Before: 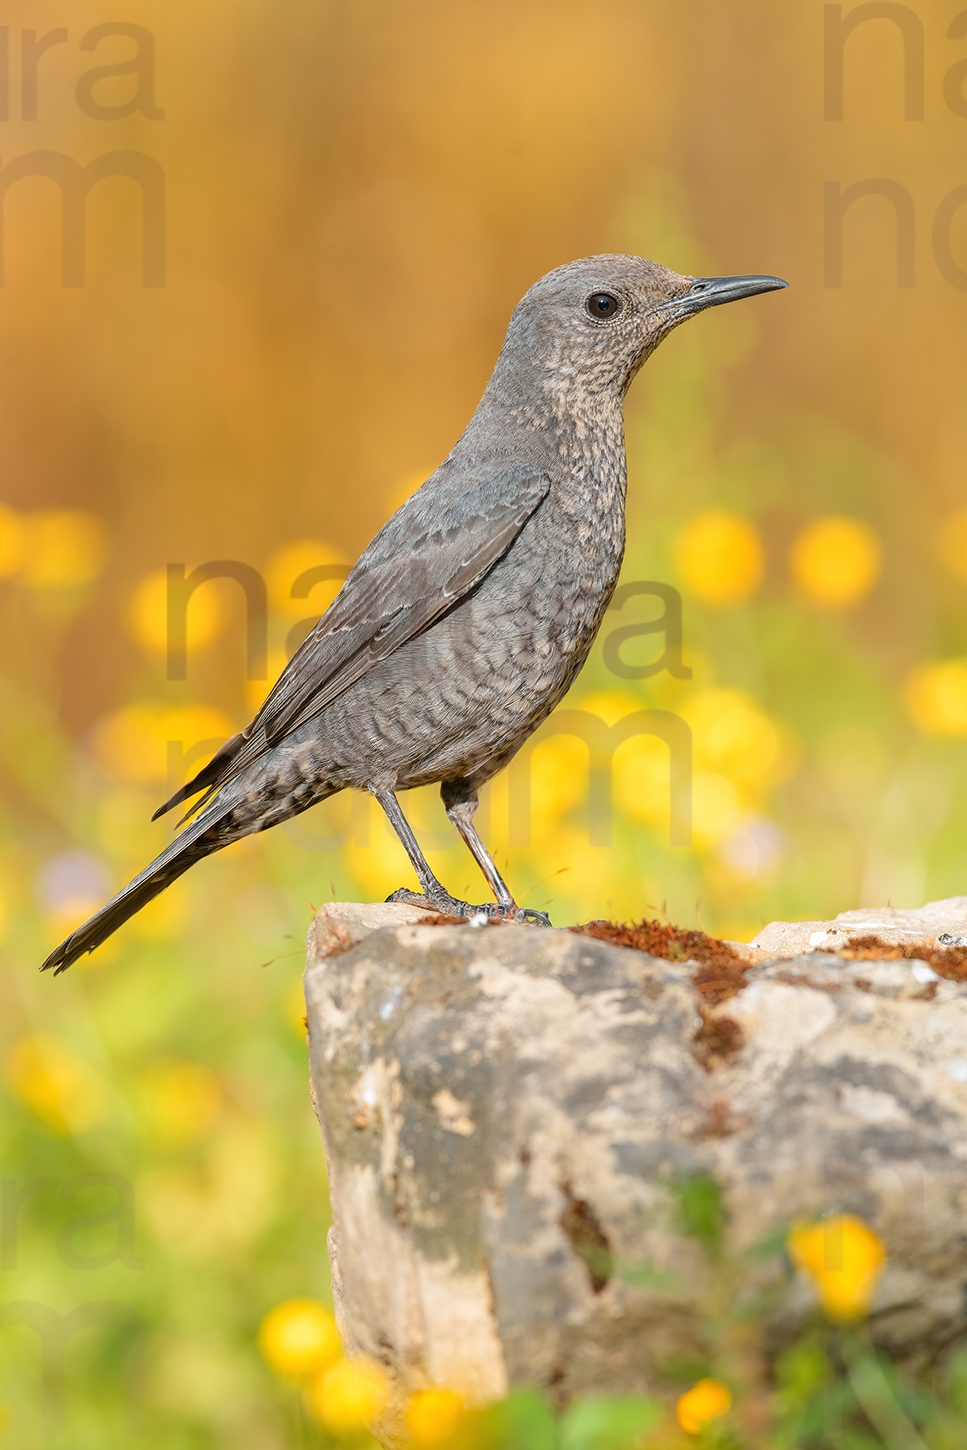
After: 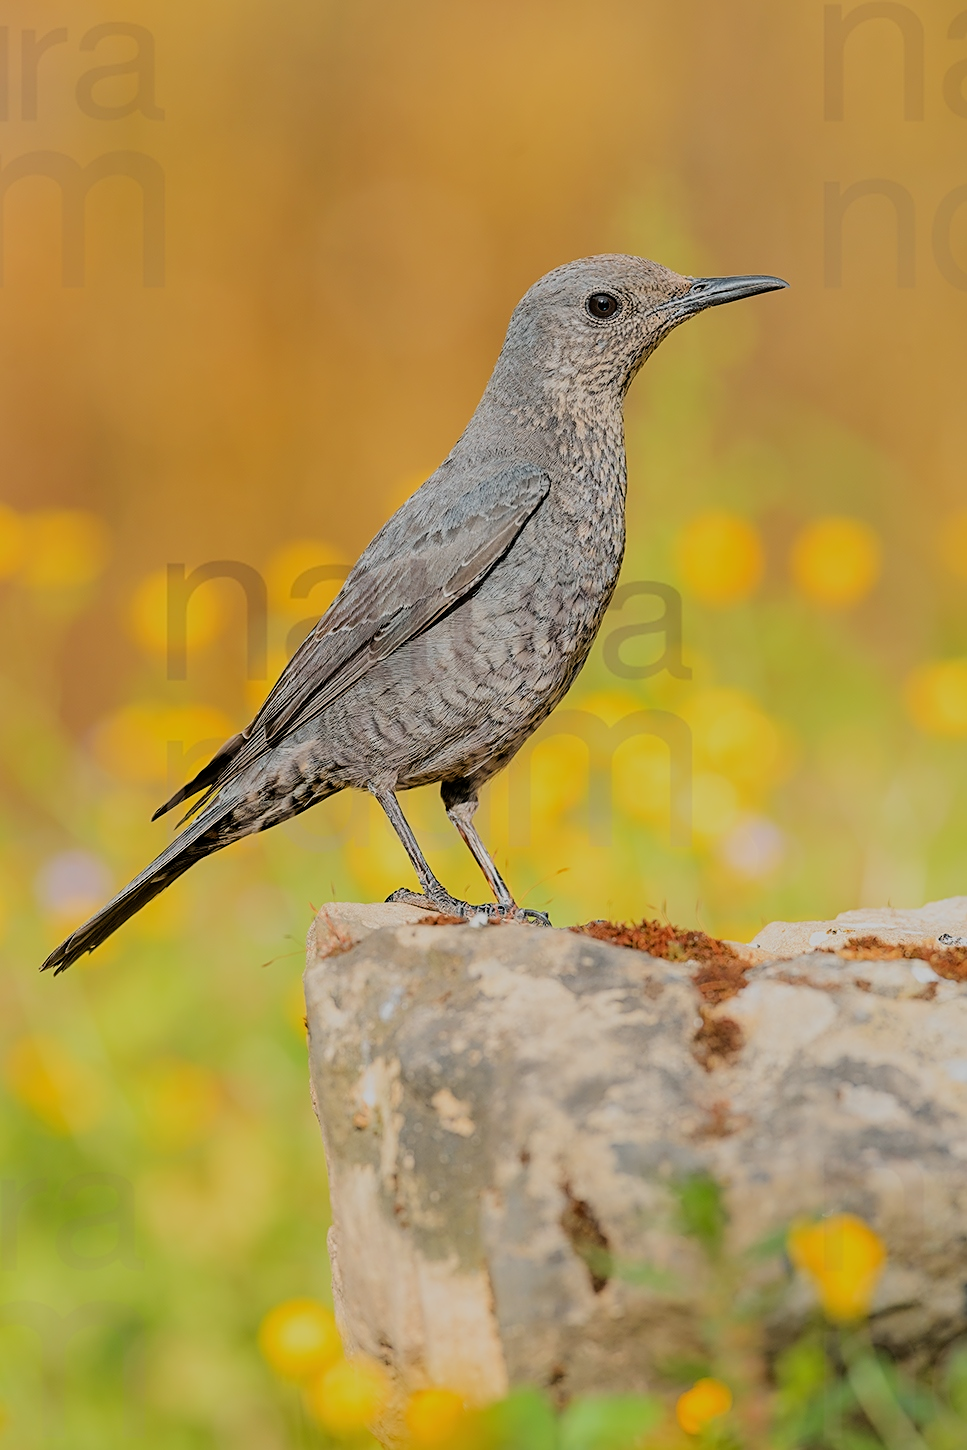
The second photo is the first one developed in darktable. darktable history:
sharpen: on, module defaults
filmic rgb: black relative exposure -6.15 EV, white relative exposure 6.96 EV, hardness 2.23, color science v6 (2022)
